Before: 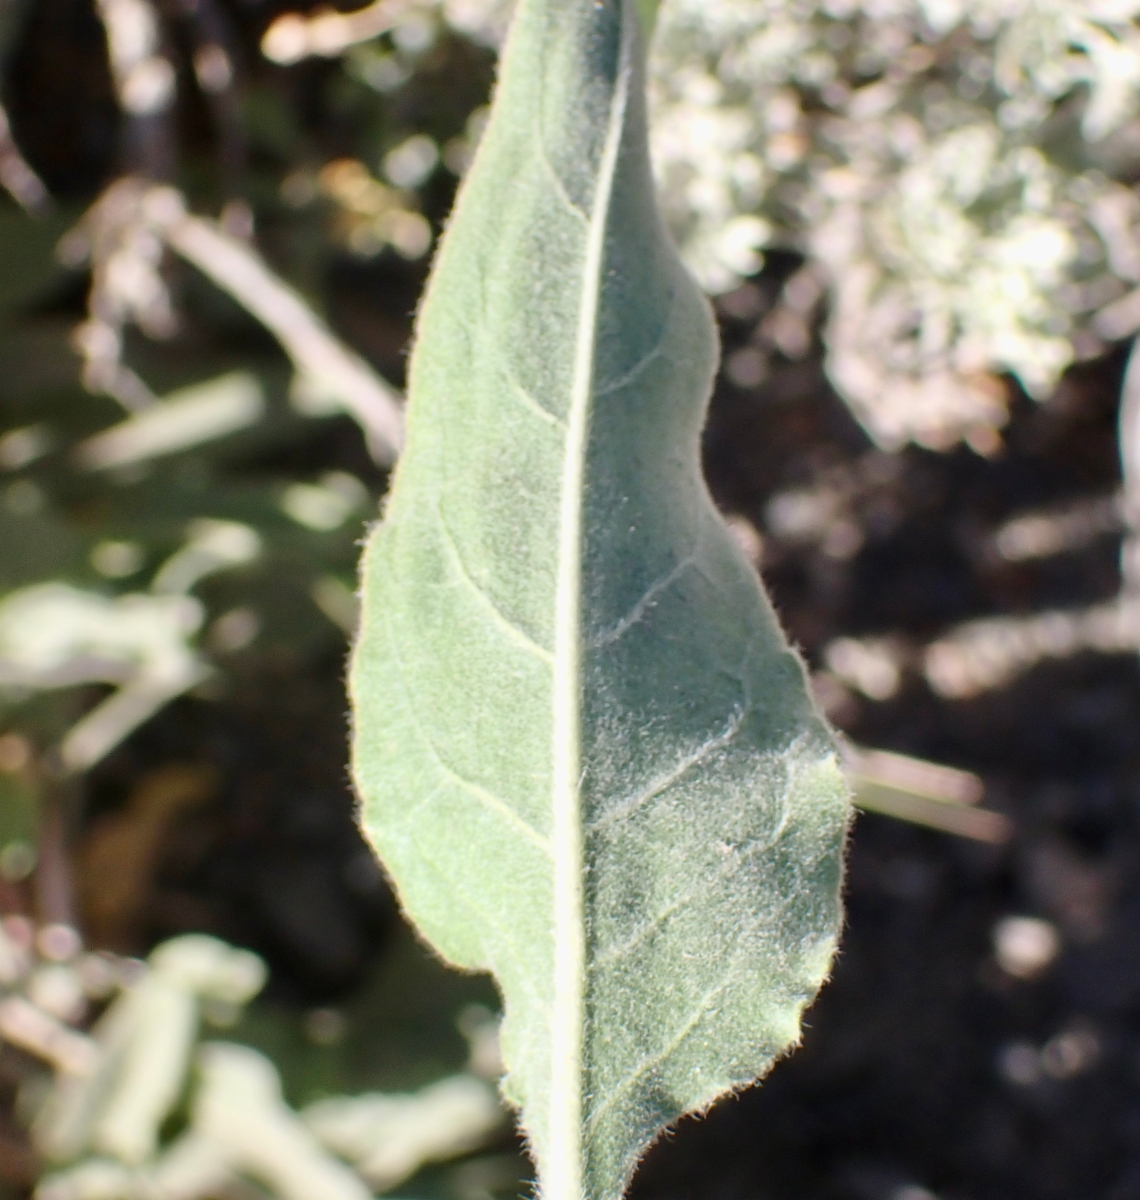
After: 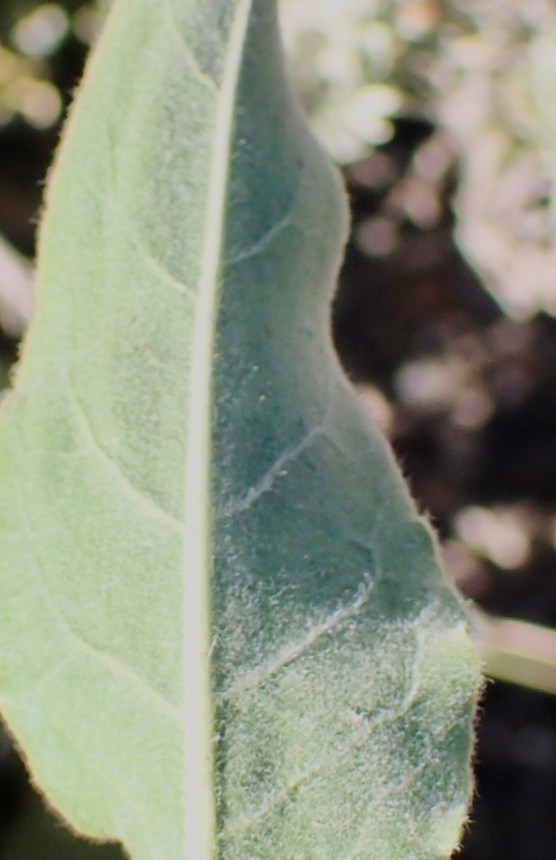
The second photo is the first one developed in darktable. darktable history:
filmic rgb: black relative exposure -16 EV, white relative exposure 6.13 EV, hardness 5.22
velvia: on, module defaults
exposure: compensate highlight preservation false
crop: left 32.524%, top 10.938%, right 18.667%, bottom 17.389%
